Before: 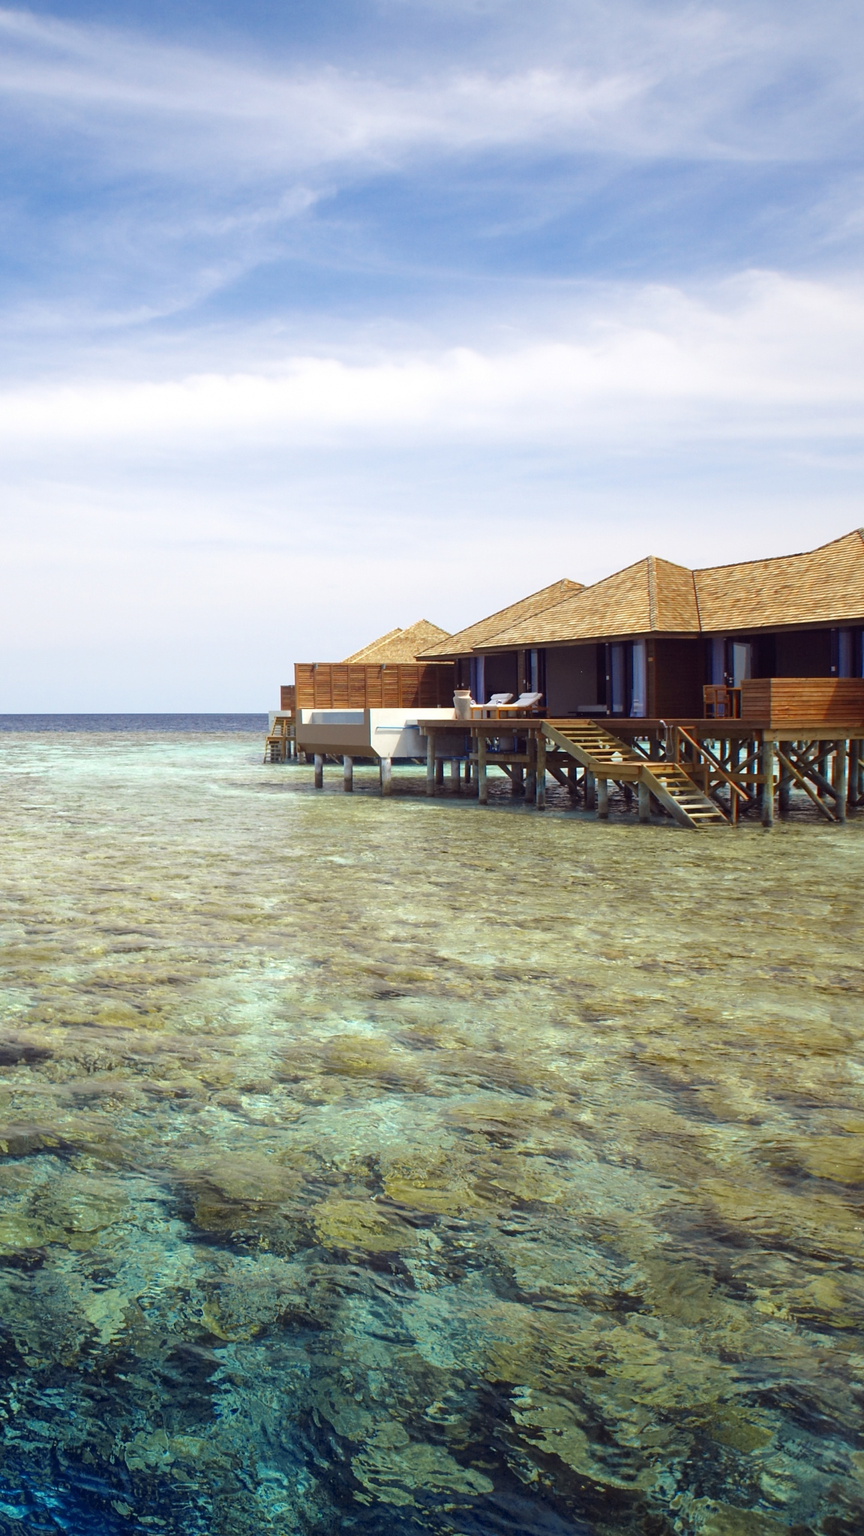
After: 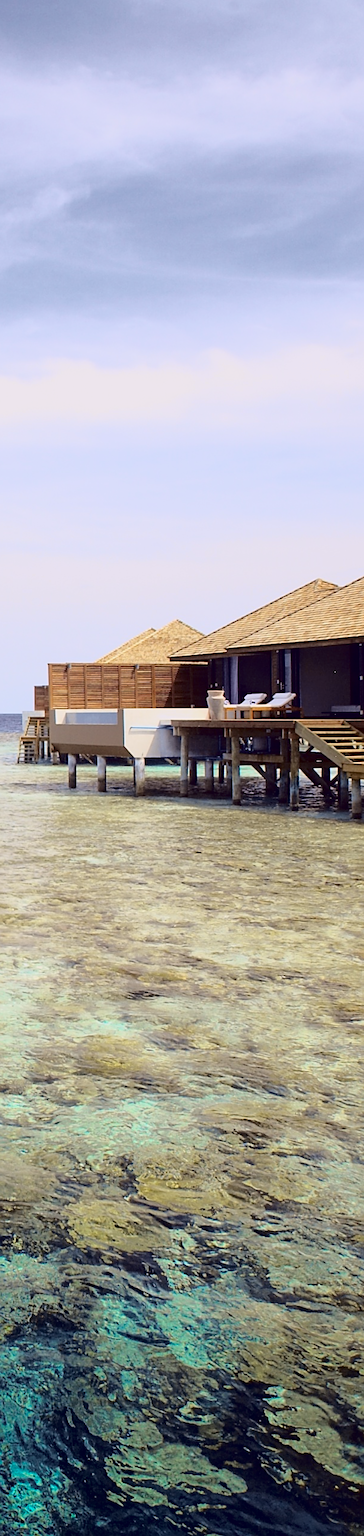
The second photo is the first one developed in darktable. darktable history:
crop: left 28.583%, right 29.231%
tone curve: curves: ch0 [(0.003, 0.003) (0.104, 0.026) (0.236, 0.181) (0.401, 0.443) (0.495, 0.55) (0.625, 0.67) (0.819, 0.841) (0.96, 0.899)]; ch1 [(0, 0) (0.161, 0.092) (0.37, 0.302) (0.424, 0.402) (0.45, 0.466) (0.495, 0.51) (0.573, 0.571) (0.638, 0.641) (0.751, 0.741) (1, 1)]; ch2 [(0, 0) (0.352, 0.403) (0.466, 0.443) (0.524, 0.526) (0.56, 0.556) (1, 1)], color space Lab, independent channels, preserve colors none
sharpen: on, module defaults
